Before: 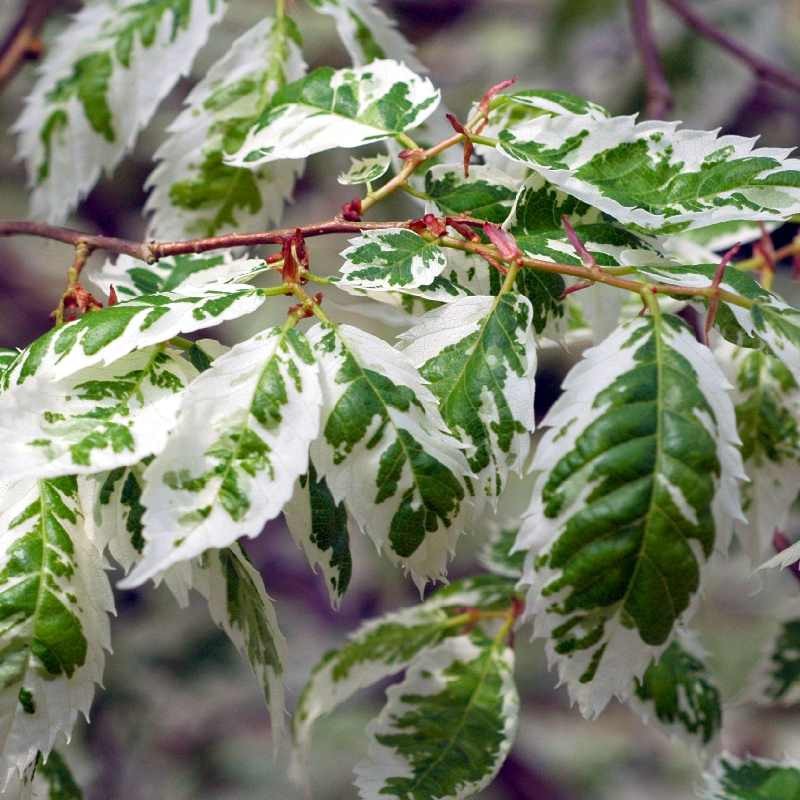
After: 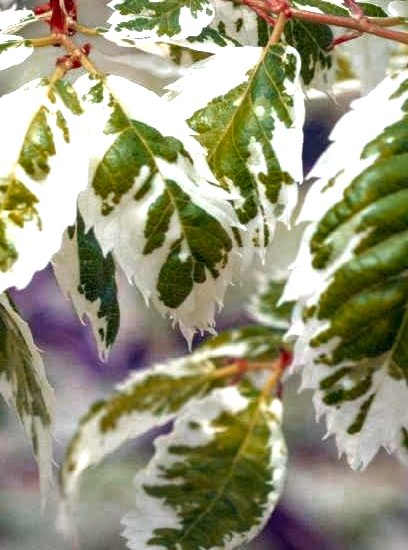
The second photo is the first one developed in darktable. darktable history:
crop and rotate: left 29.063%, top 31.198%, right 19.853%
exposure: black level correction 0, exposure 1.099 EV, compensate highlight preservation false
color zones: curves: ch0 [(0, 0.299) (0.25, 0.383) (0.456, 0.352) (0.736, 0.571)]; ch1 [(0, 0.63) (0.151, 0.568) (0.254, 0.416) (0.47, 0.558) (0.732, 0.37) (0.909, 0.492)]; ch2 [(0.004, 0.604) (0.158, 0.443) (0.257, 0.403) (0.761, 0.468)]
local contrast: detail 130%
vignetting: fall-off start 97.53%, fall-off radius 99.32%, brightness -0.426, saturation -0.2, width/height ratio 1.371
